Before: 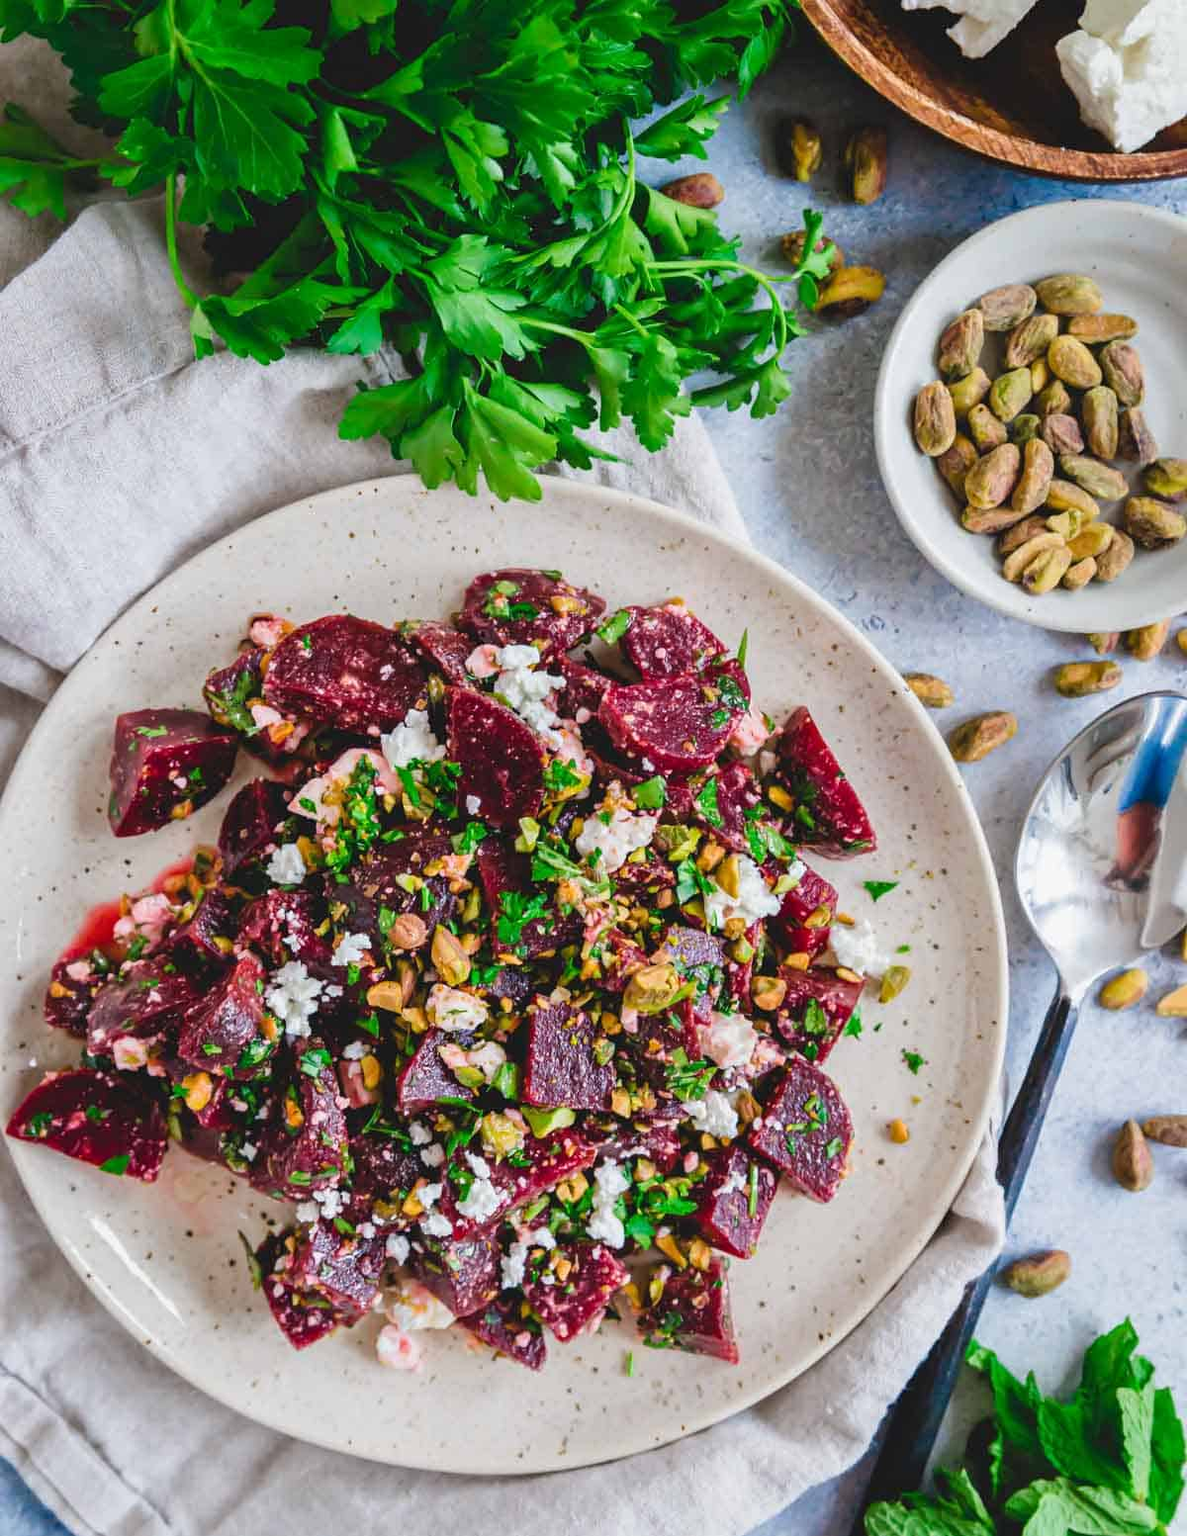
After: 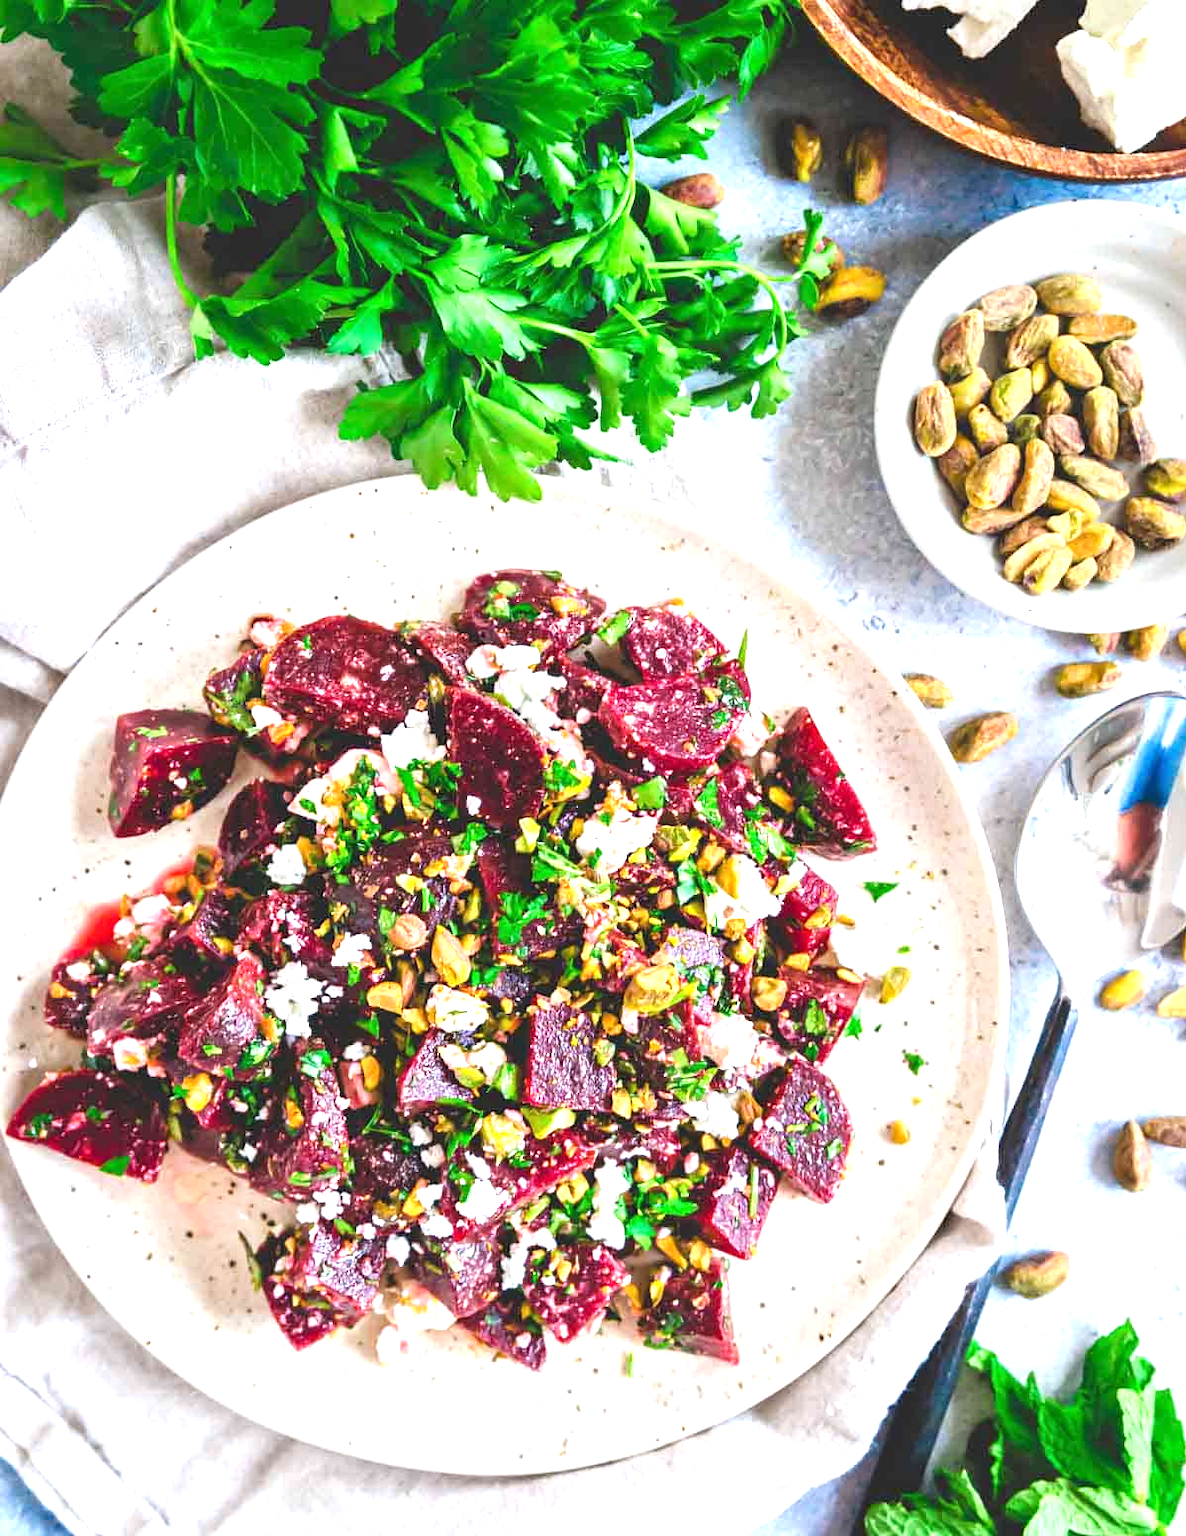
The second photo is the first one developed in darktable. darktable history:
crop: left 0.016%
exposure: black level correction 0, exposure 1.199 EV, compensate highlight preservation false
